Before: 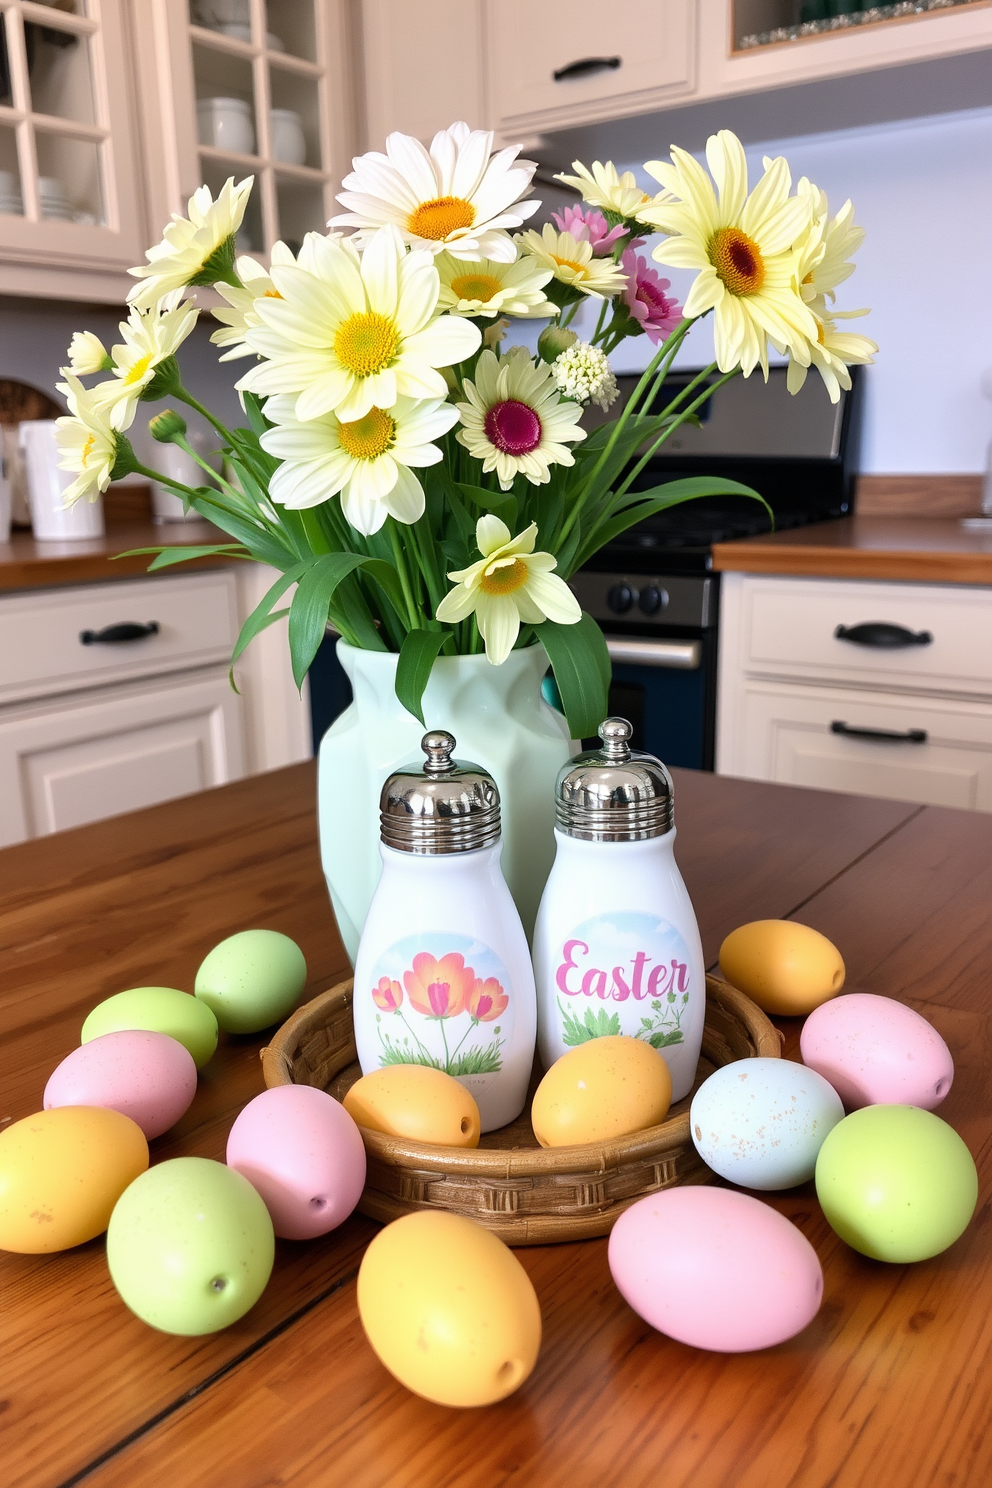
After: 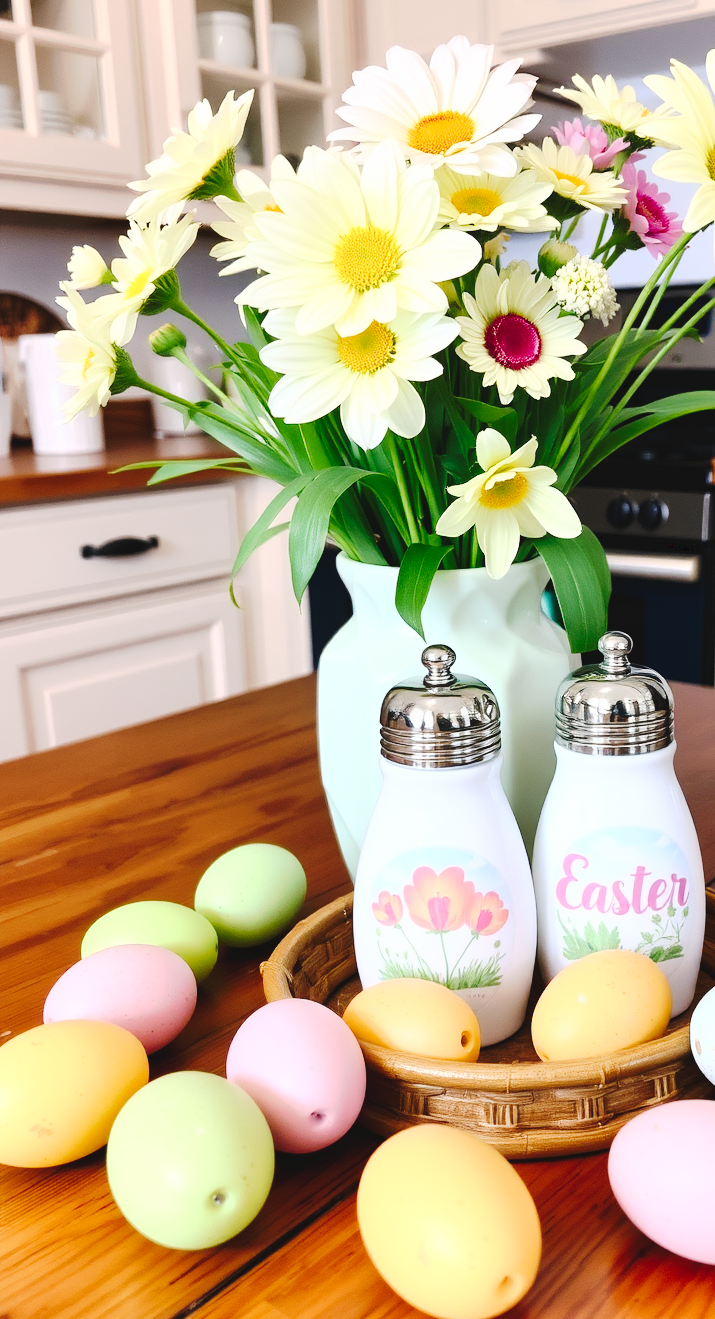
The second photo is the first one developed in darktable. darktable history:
tone curve: curves: ch0 [(0, 0) (0.003, 0.054) (0.011, 0.057) (0.025, 0.056) (0.044, 0.062) (0.069, 0.071) (0.1, 0.088) (0.136, 0.111) (0.177, 0.146) (0.224, 0.19) (0.277, 0.261) (0.335, 0.363) (0.399, 0.458) (0.468, 0.562) (0.543, 0.653) (0.623, 0.725) (0.709, 0.801) (0.801, 0.853) (0.898, 0.915) (1, 1)], preserve colors none
base curve: curves: ch0 [(0, 0) (0.688, 0.865) (1, 1)]
crop: top 5.796%, right 27.87%, bottom 5.51%
